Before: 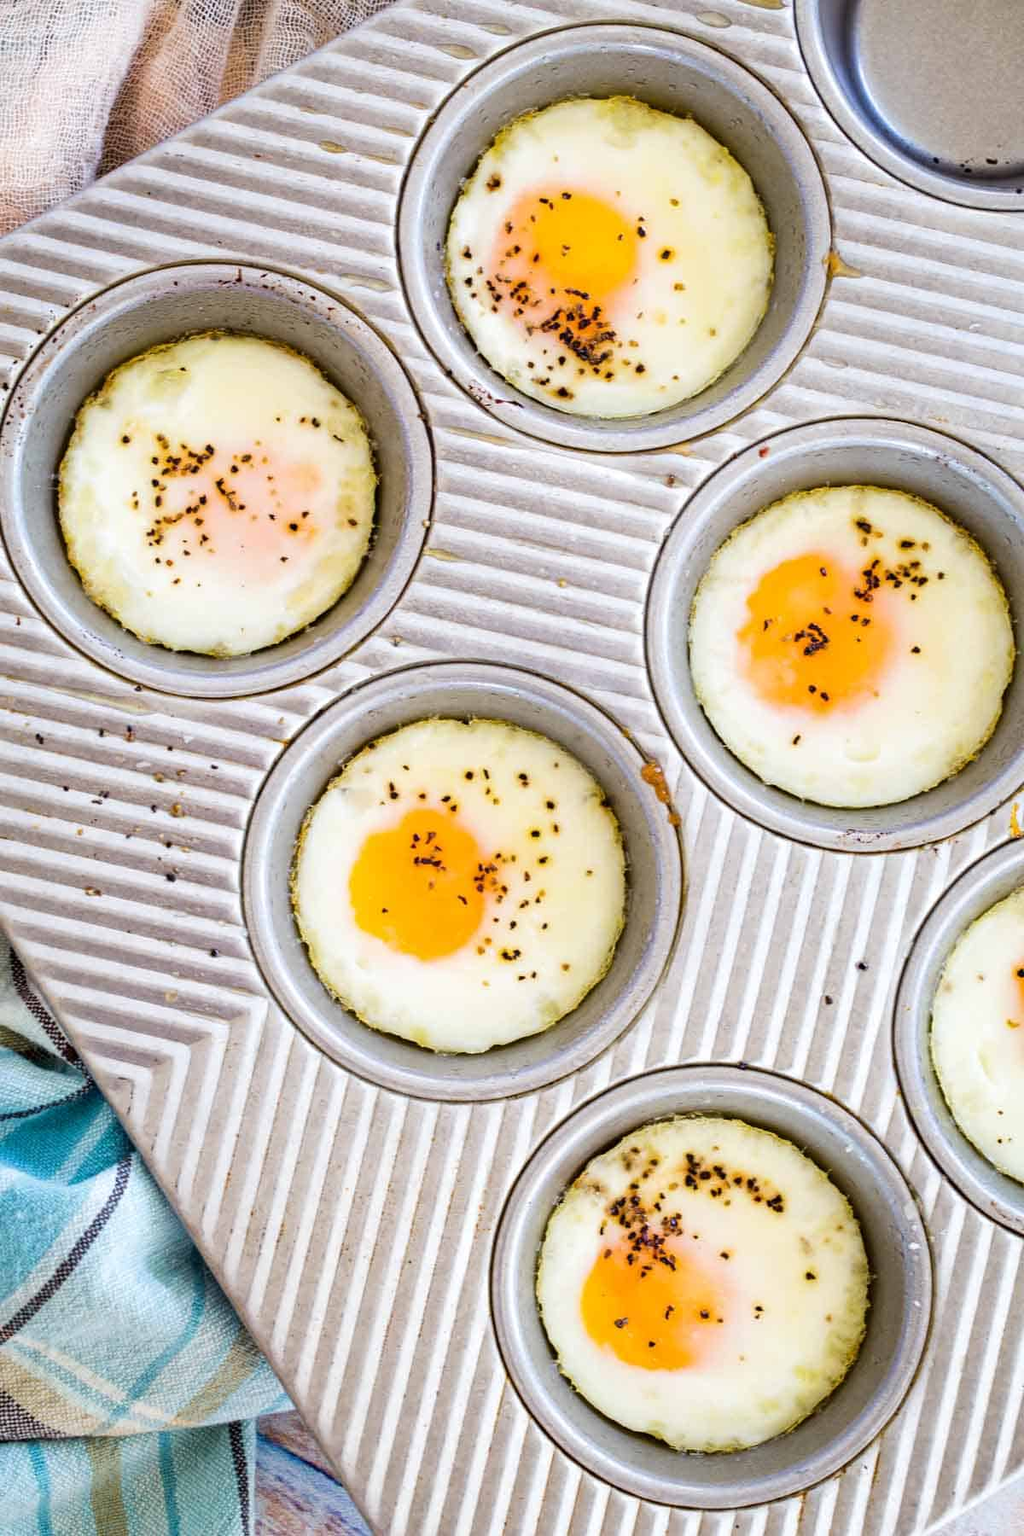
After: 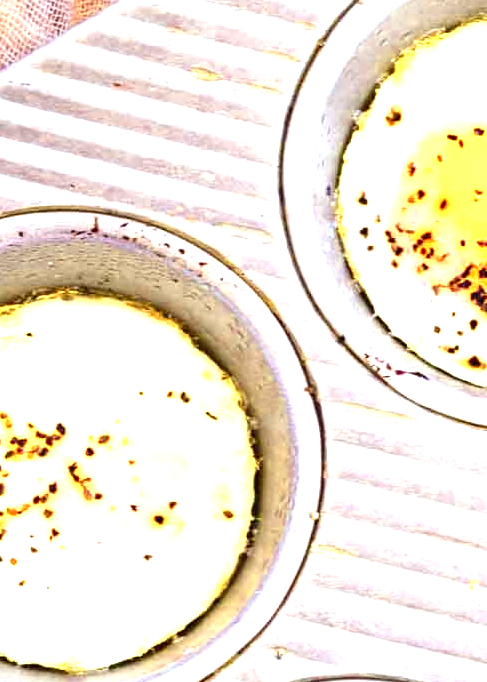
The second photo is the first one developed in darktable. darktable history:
crop: left 15.452%, top 5.459%, right 43.956%, bottom 56.62%
tone equalizer: on, module defaults
color balance rgb: linear chroma grading › shadows -3%, linear chroma grading › highlights -4%
exposure: exposure 1.223 EV, compensate highlight preservation false
color zones: curves: ch0 [(0.004, 0.305) (0.261, 0.623) (0.389, 0.399) (0.708, 0.571) (0.947, 0.34)]; ch1 [(0.025, 0.645) (0.229, 0.584) (0.326, 0.551) (0.484, 0.262) (0.757, 0.643)]
